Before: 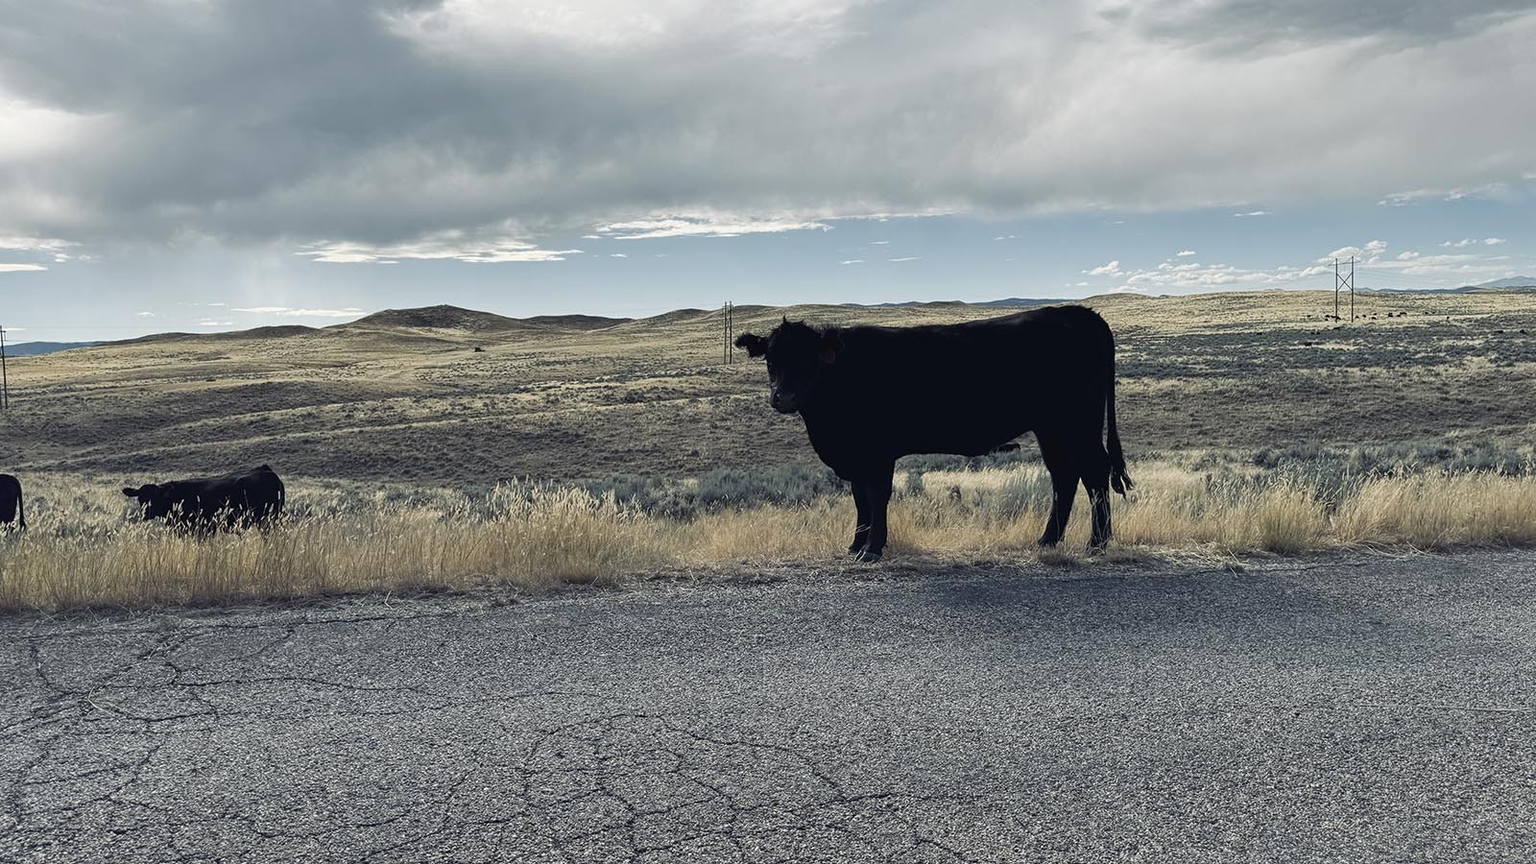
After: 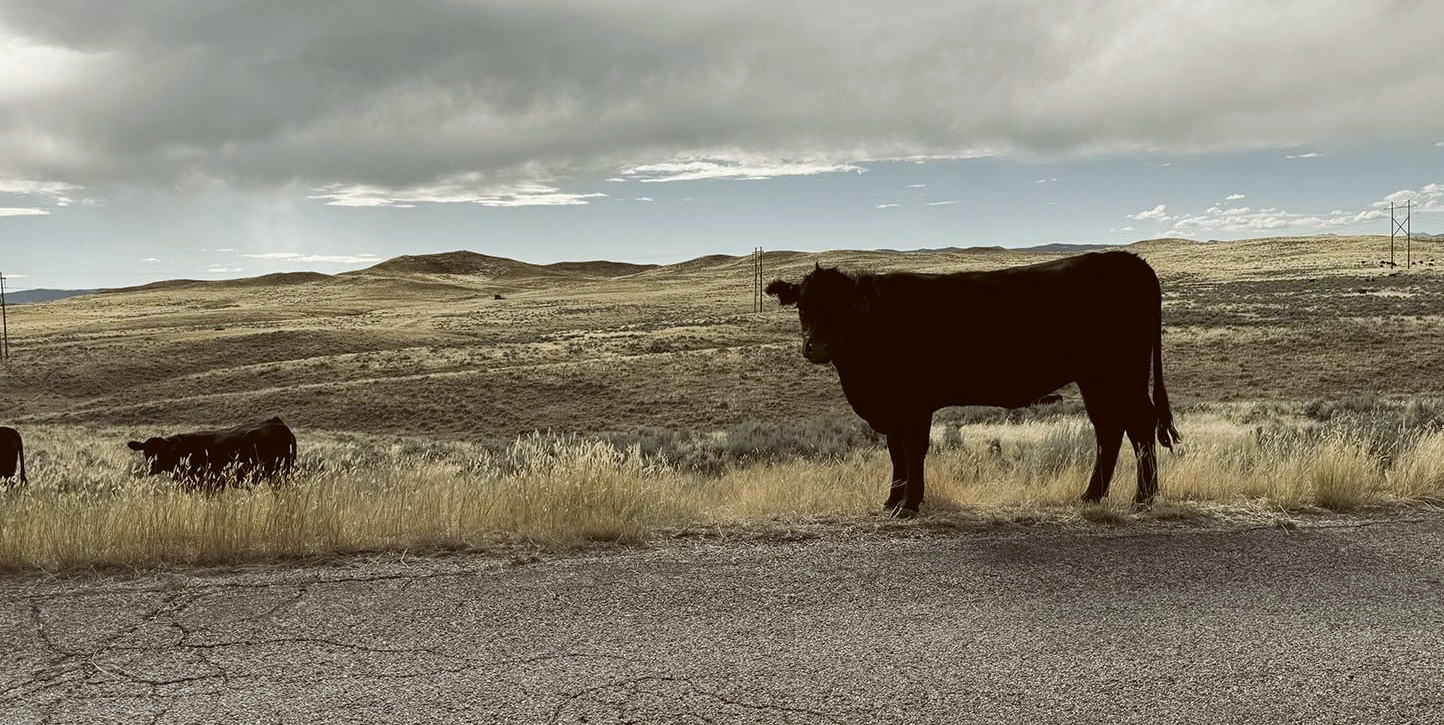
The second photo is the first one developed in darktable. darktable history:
color correction: highlights a* -0.482, highlights b* 0.161, shadows a* 4.66, shadows b* 20.72
crop: top 7.49%, right 9.717%, bottom 11.943%
